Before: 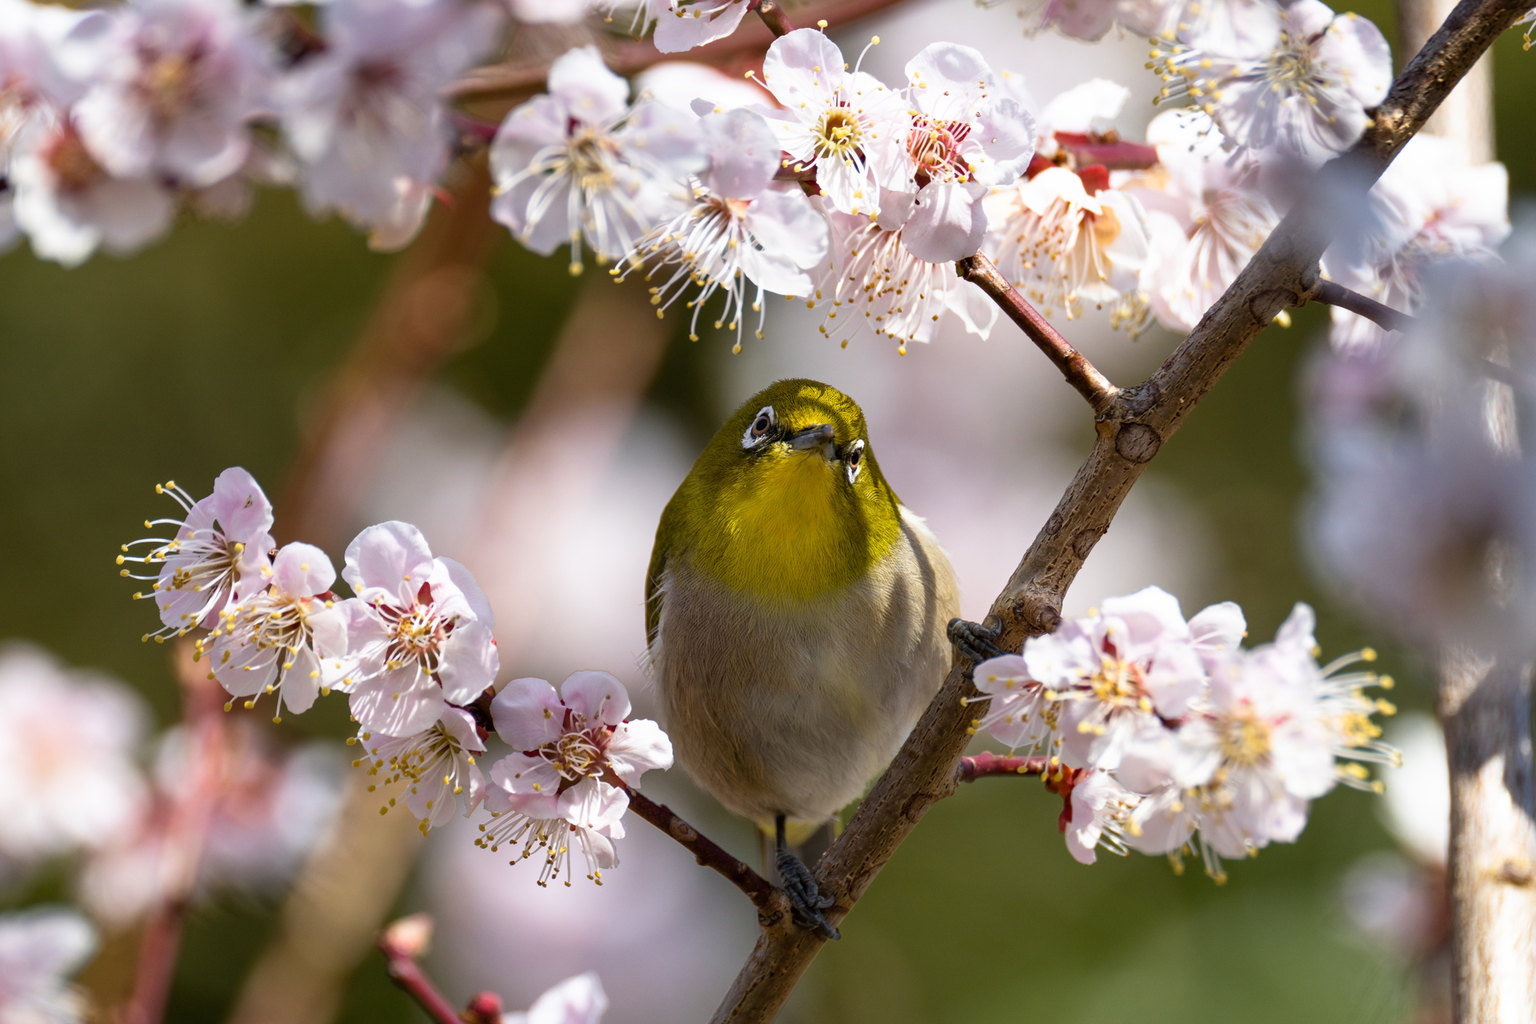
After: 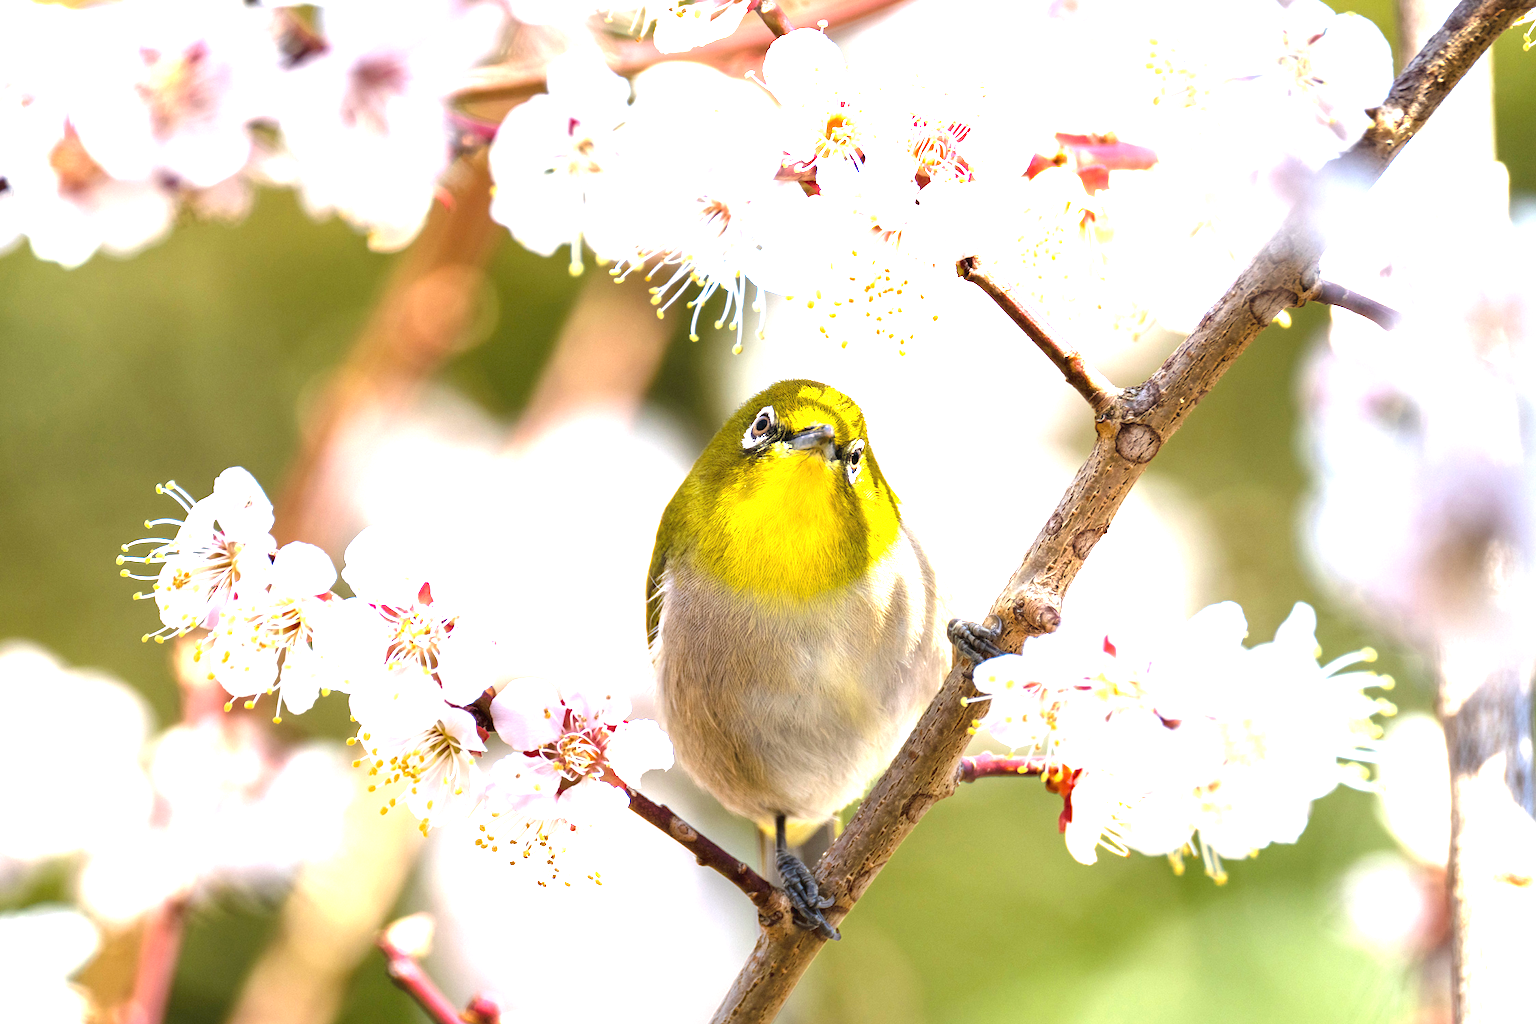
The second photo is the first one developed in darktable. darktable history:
exposure: black level correction 0, exposure 2.335 EV, compensate exposure bias true, compensate highlight preservation false
